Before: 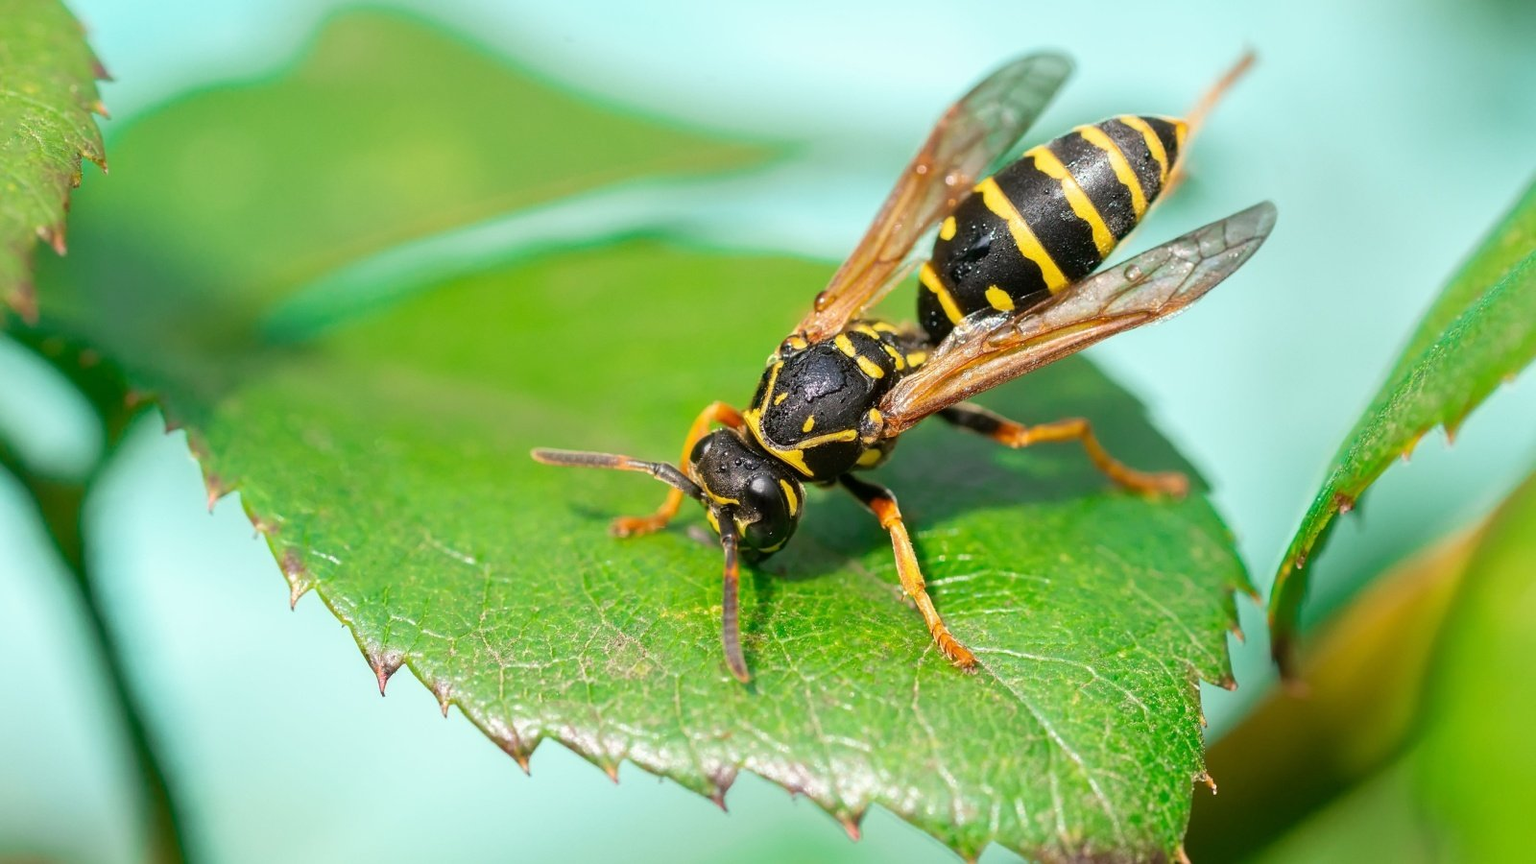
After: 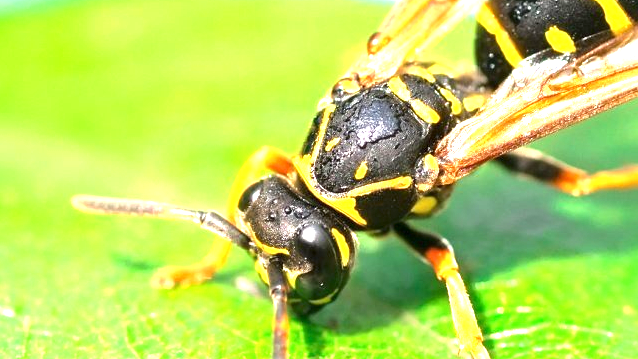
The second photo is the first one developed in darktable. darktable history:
exposure: black level correction 0, exposure 1.674 EV, compensate highlight preservation false
crop: left 30.066%, top 30.142%, right 30.042%, bottom 29.969%
local contrast: mode bilateral grid, contrast 19, coarseness 50, detail 120%, midtone range 0.2
